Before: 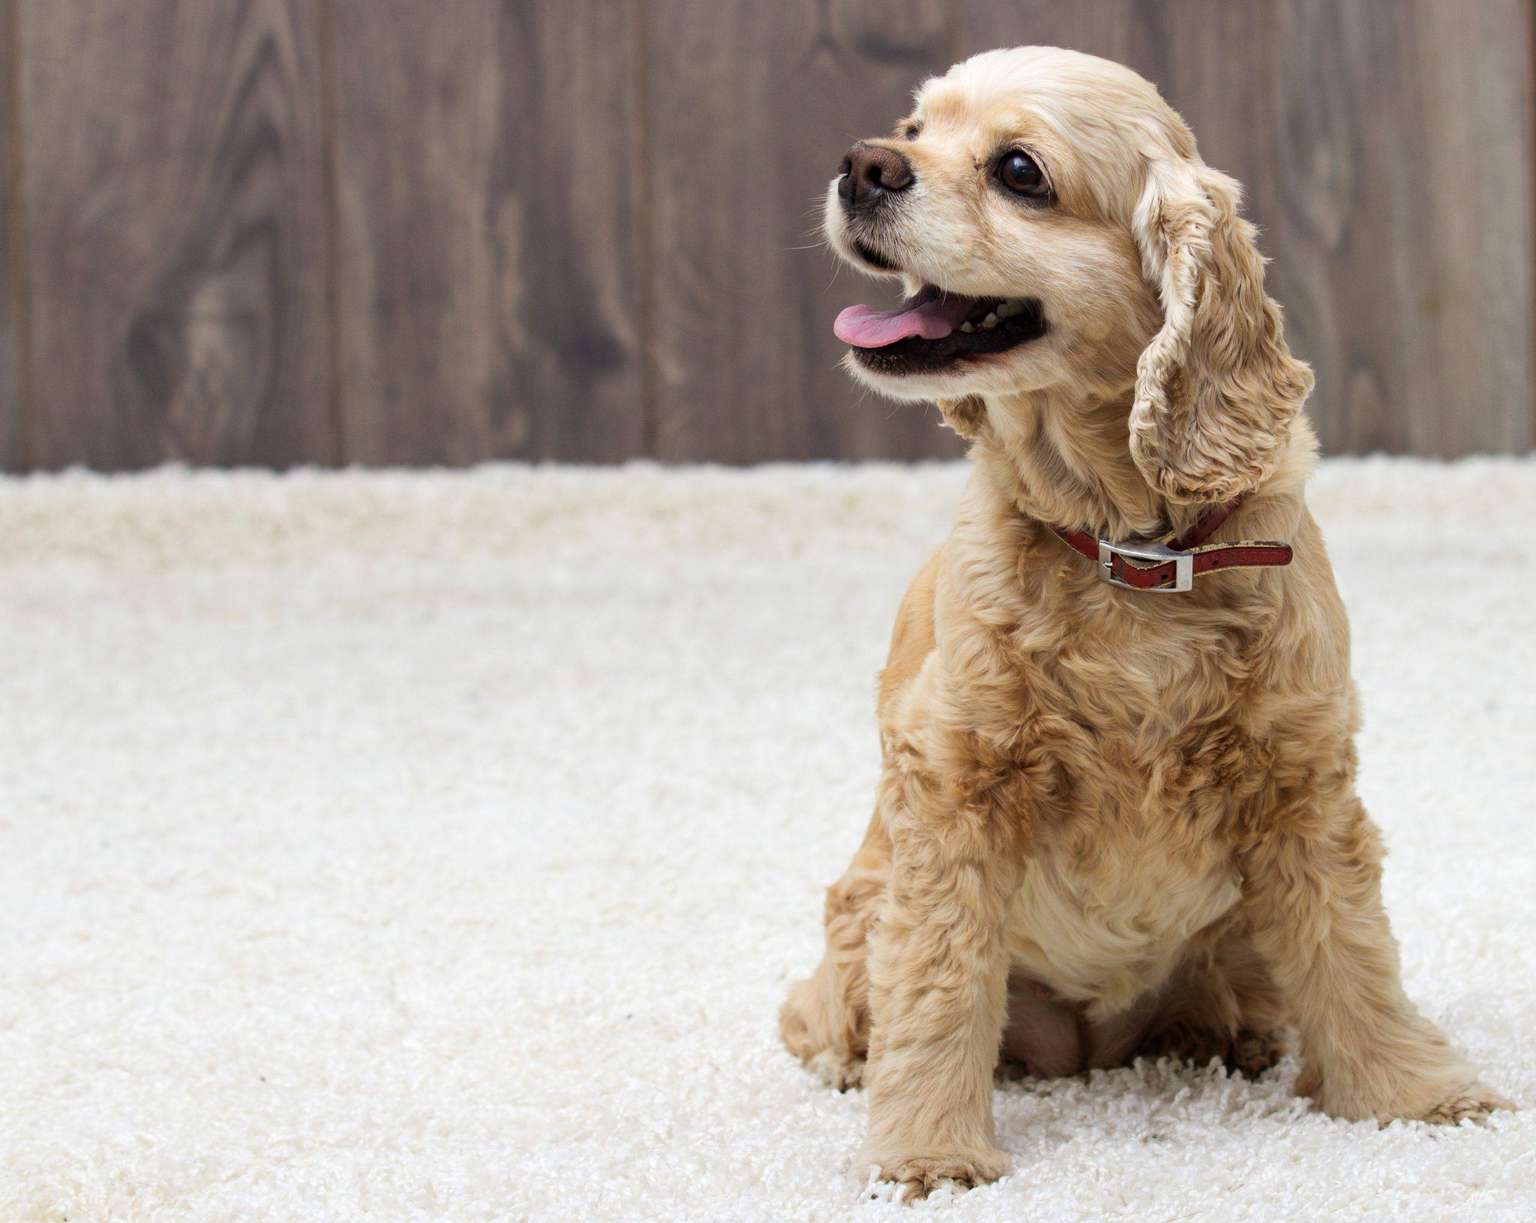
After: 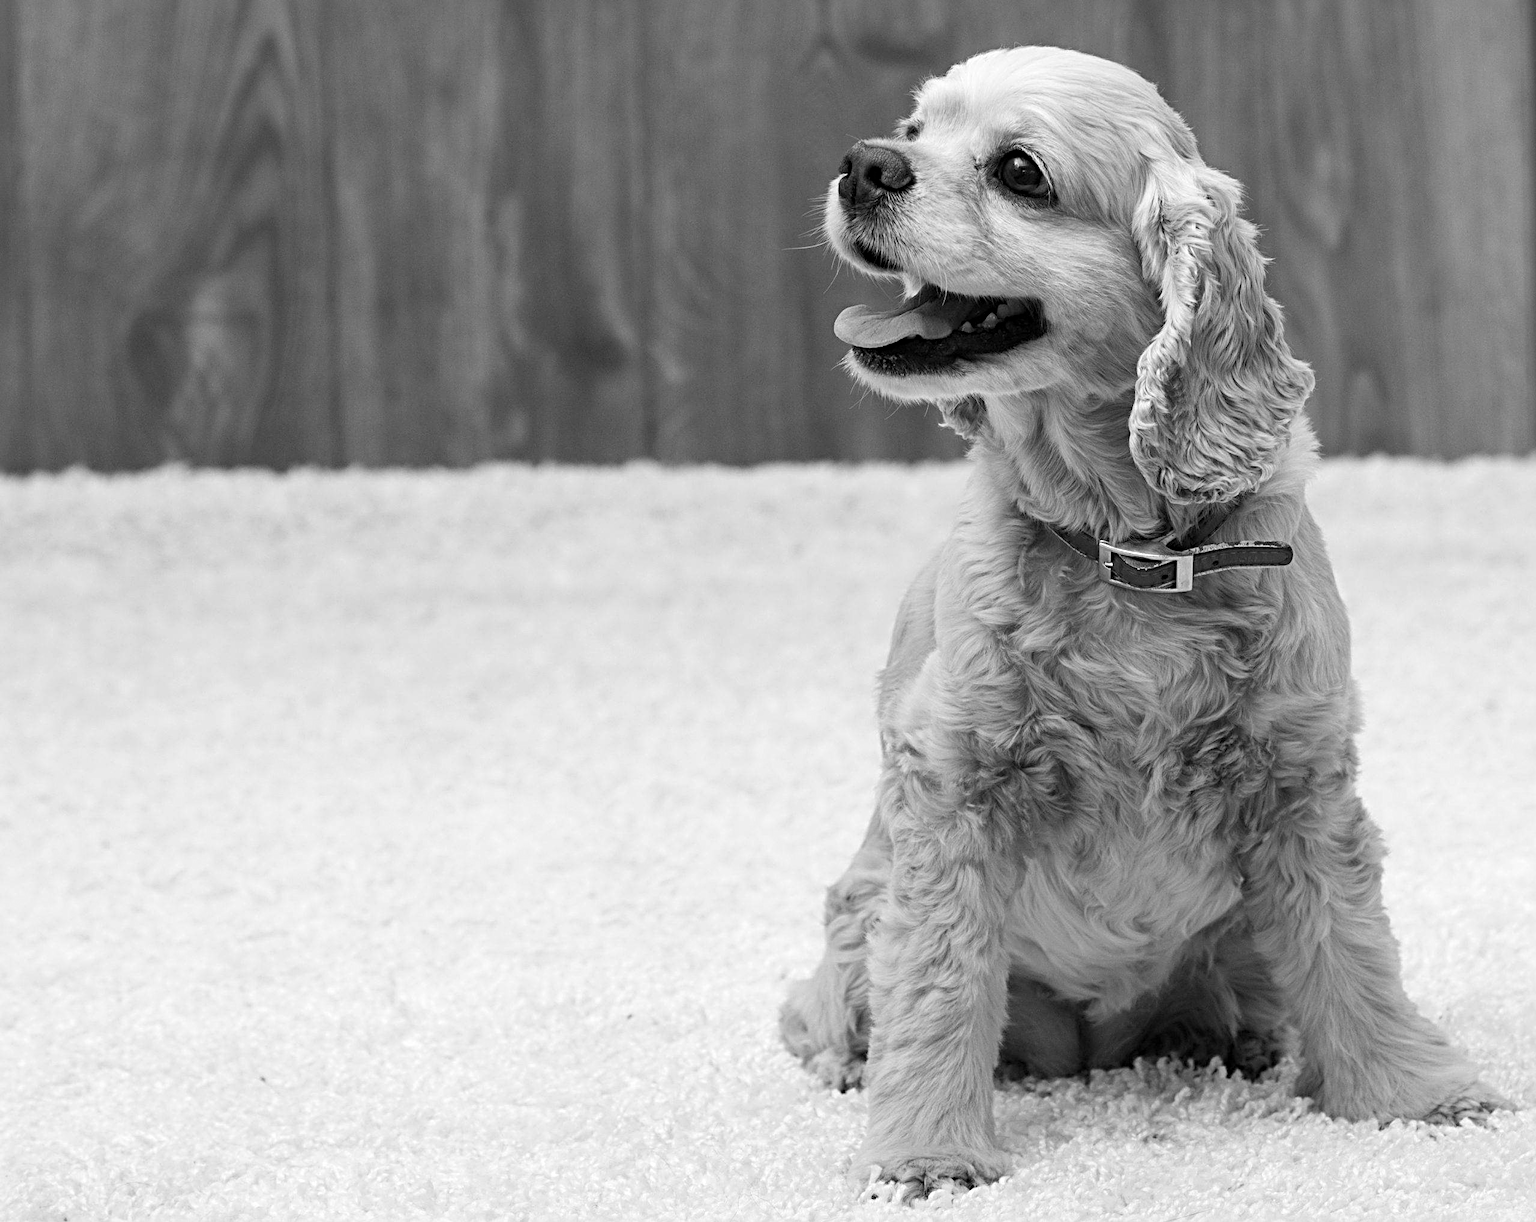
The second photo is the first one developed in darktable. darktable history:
sharpen: radius 4.883
monochrome: on, module defaults
